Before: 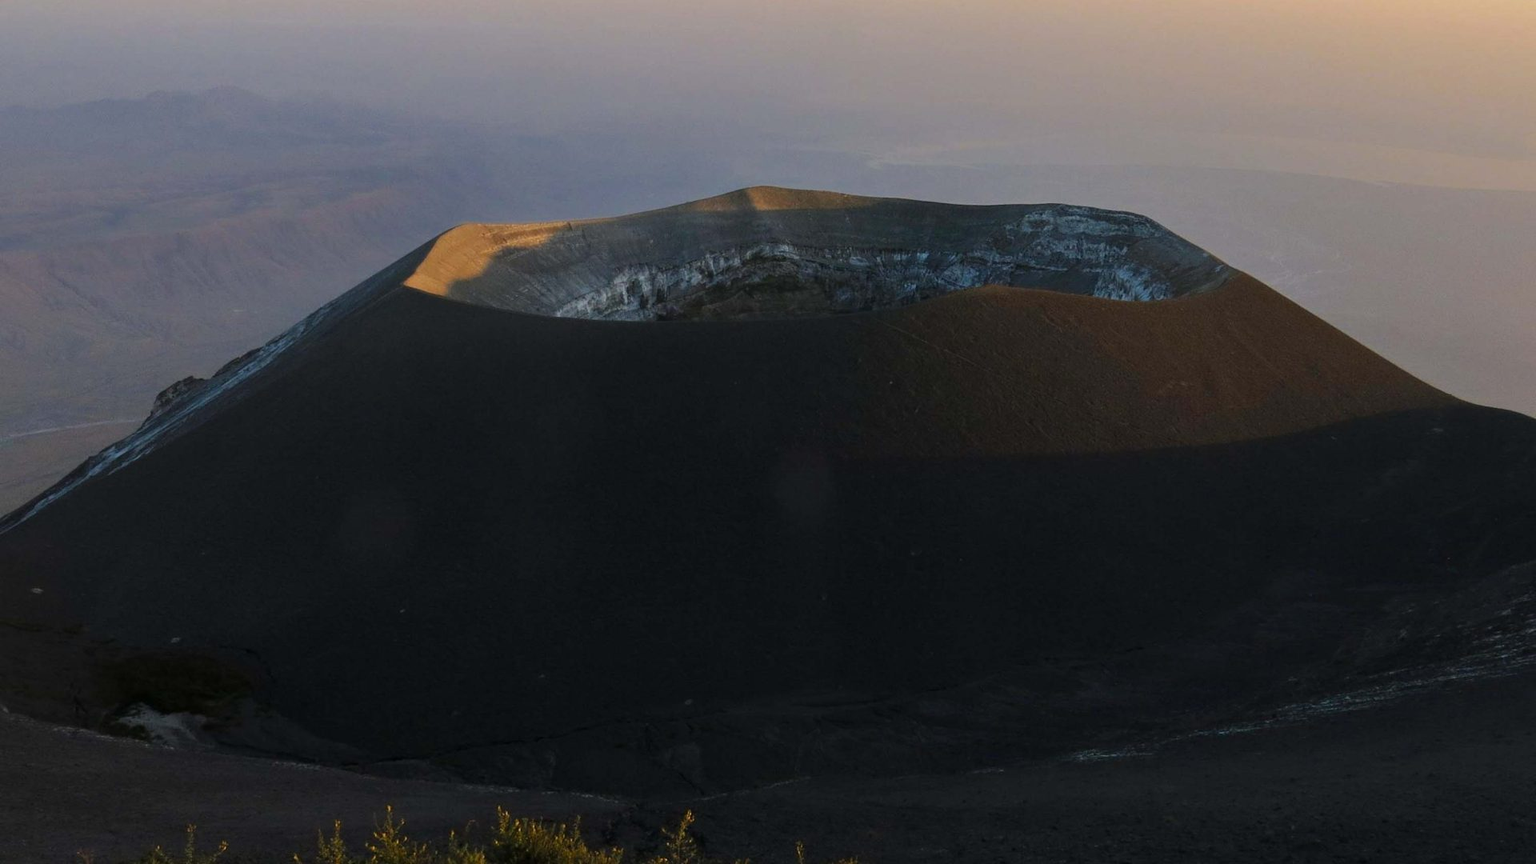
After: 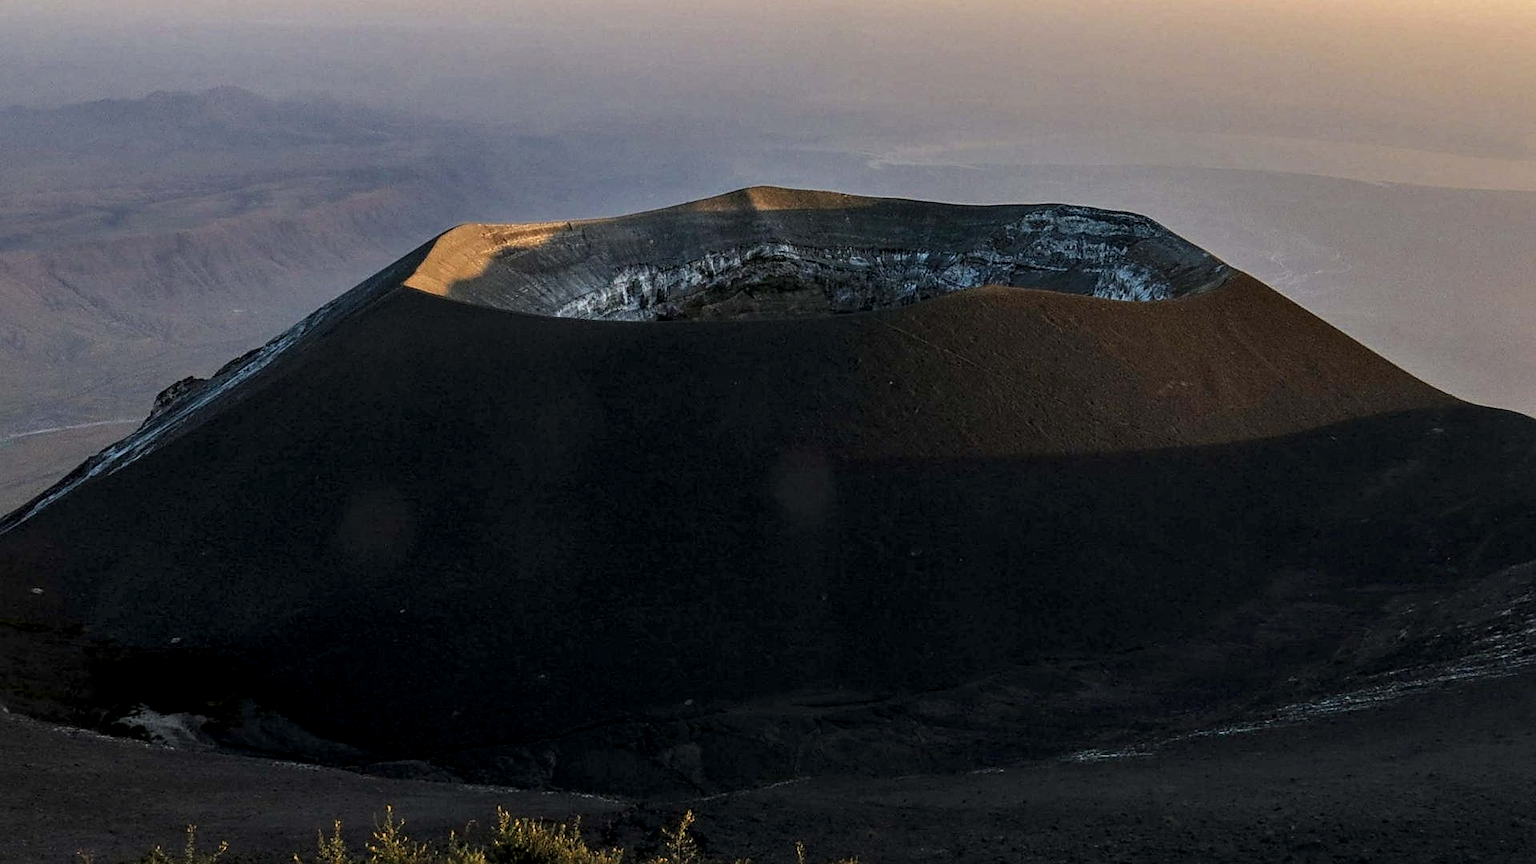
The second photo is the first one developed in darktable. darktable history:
sharpen: on, module defaults
local contrast: highlights 0%, shadows 0%, detail 182%
